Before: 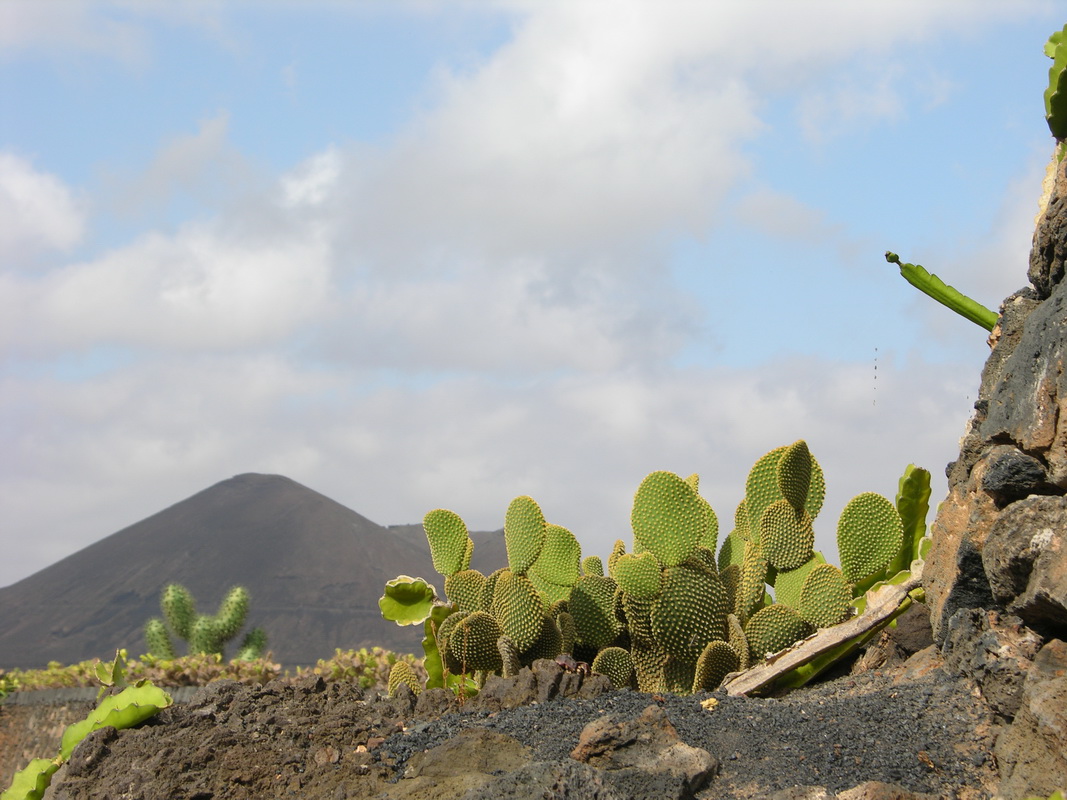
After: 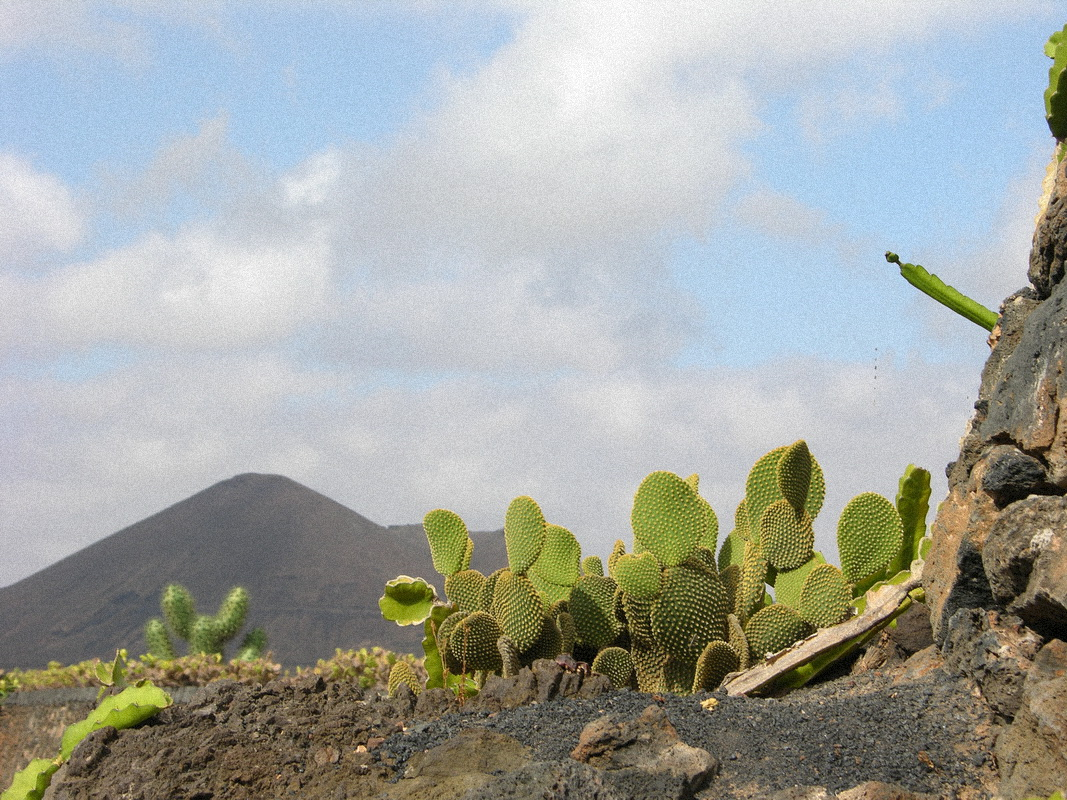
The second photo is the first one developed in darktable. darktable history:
shadows and highlights: shadows 12, white point adjustment 1.2, highlights -0.36, soften with gaussian
grain: mid-tones bias 0%
